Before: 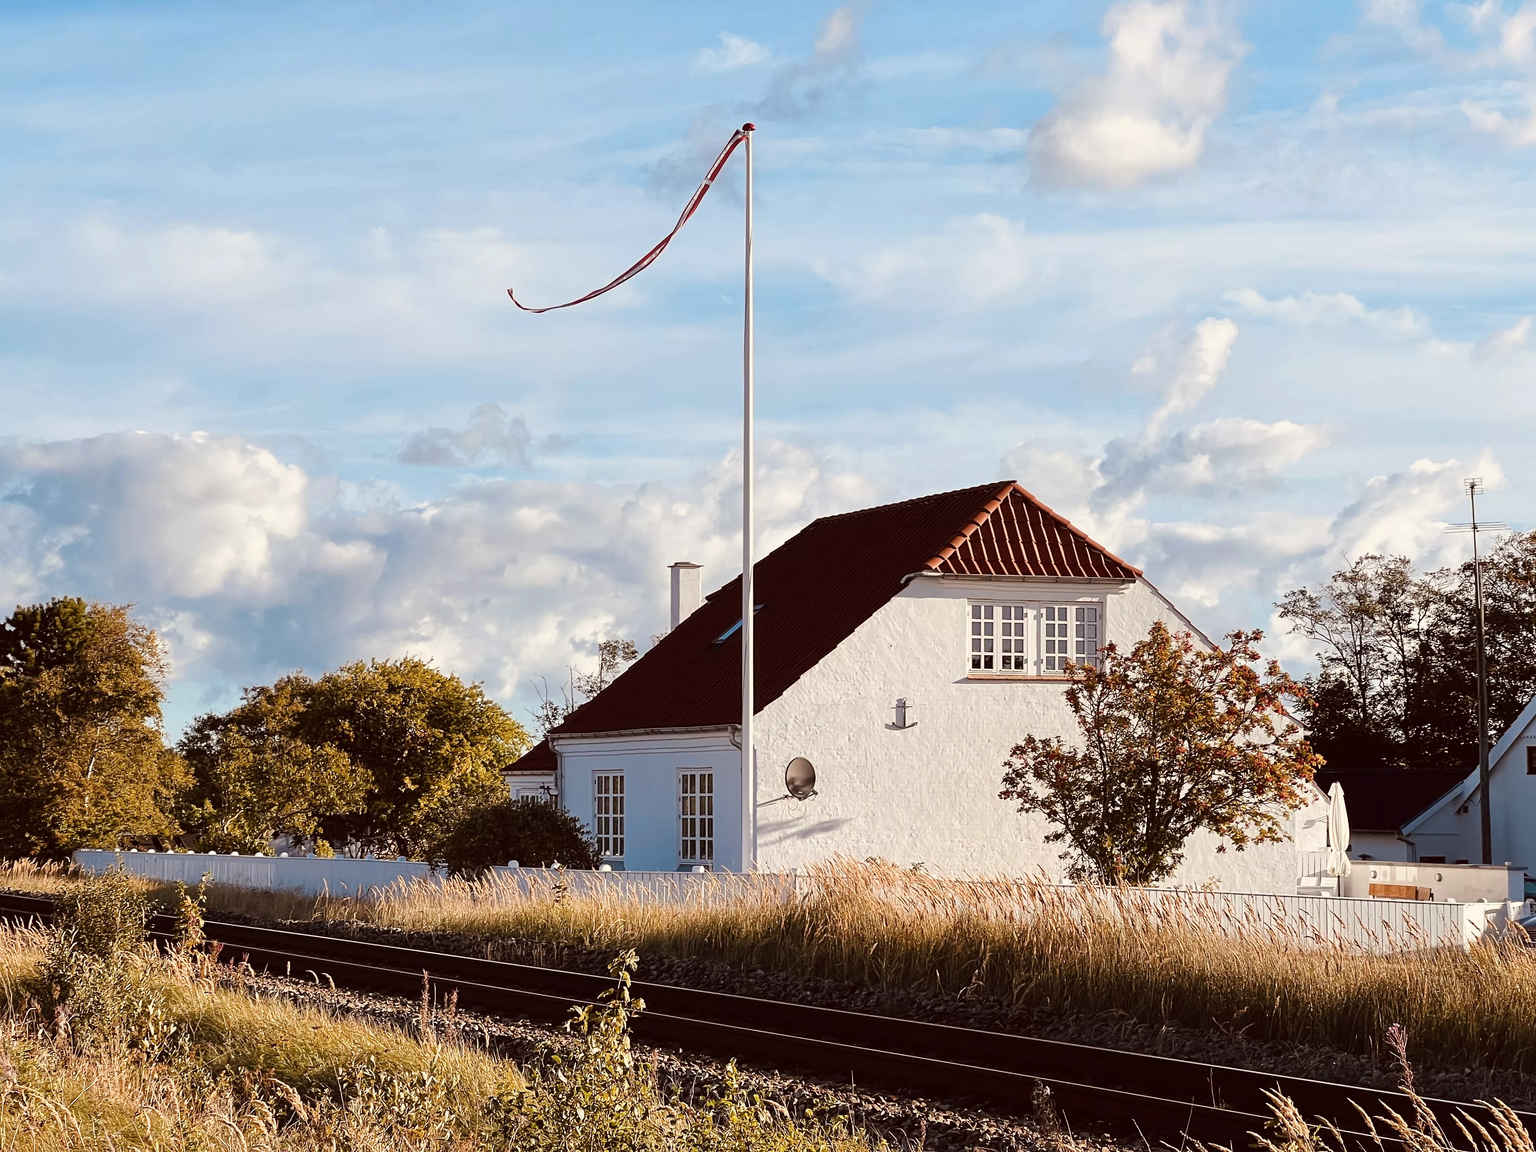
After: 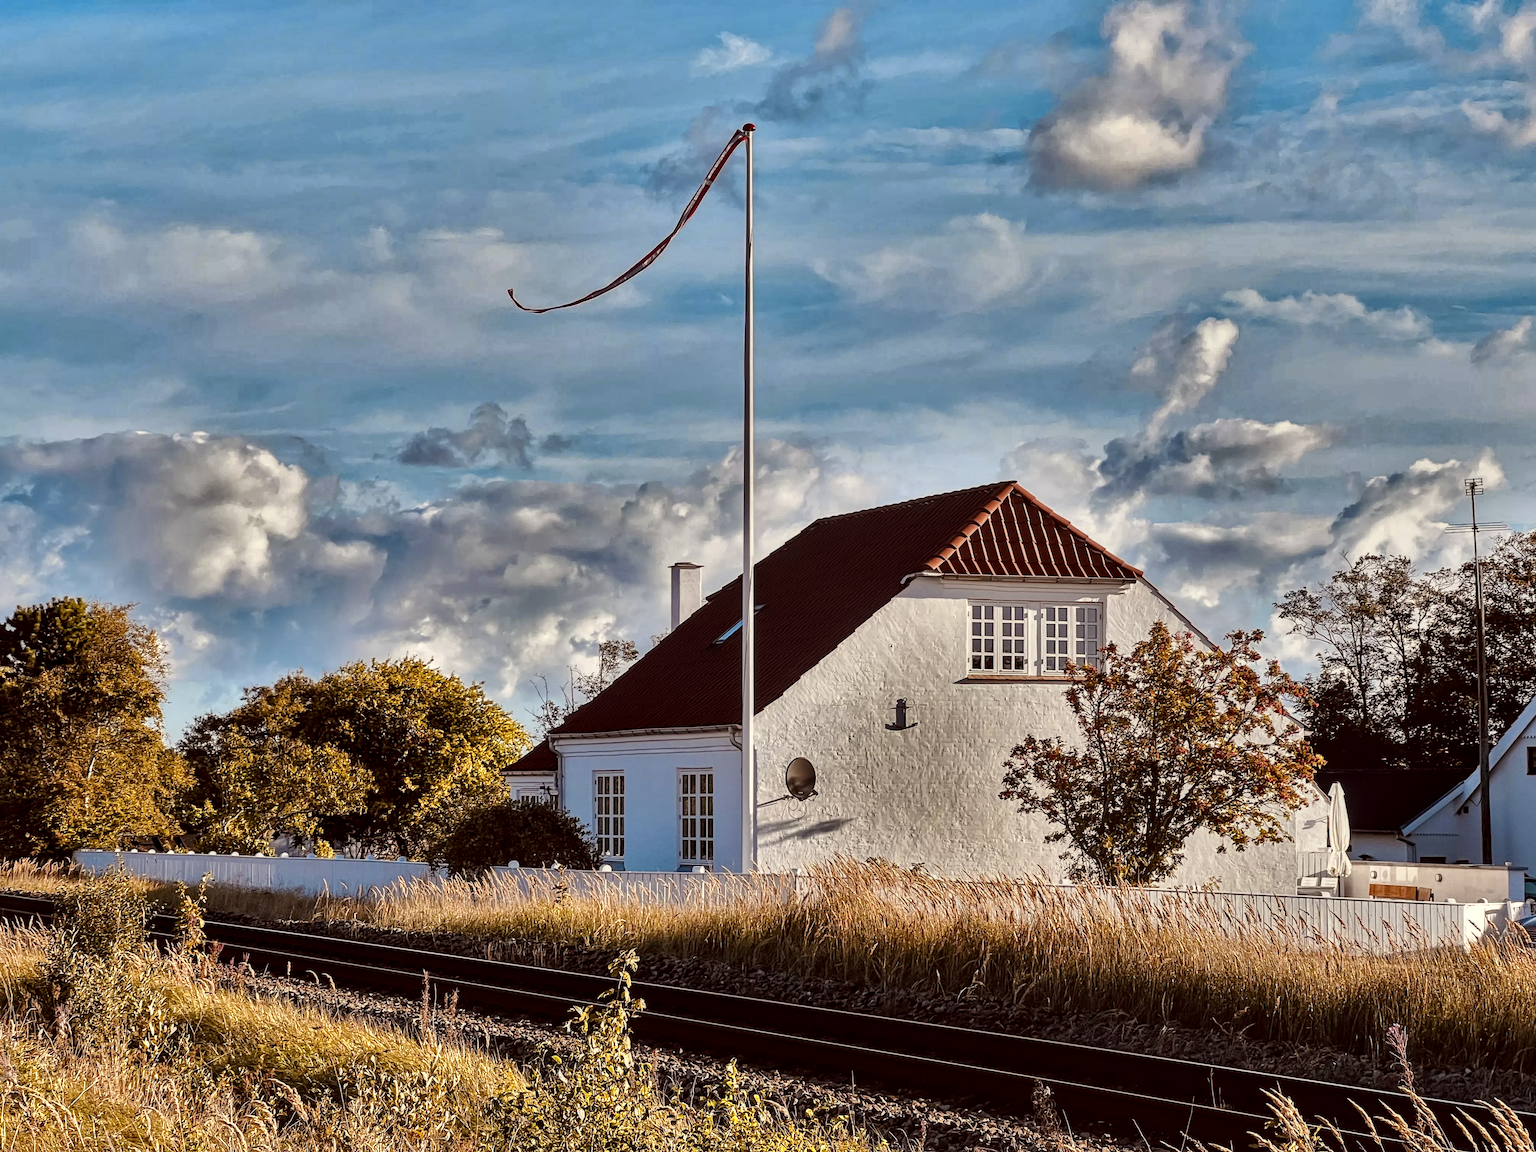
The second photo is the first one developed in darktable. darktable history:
shadows and highlights: shadows 24.31, highlights -79.48, highlights color adjustment 55.96%, soften with gaussian
local contrast: detail 130%
color zones: curves: ch0 [(0, 0.485) (0.178, 0.476) (0.261, 0.623) (0.411, 0.403) (0.708, 0.603) (0.934, 0.412)]; ch1 [(0.003, 0.485) (0.149, 0.496) (0.229, 0.584) (0.326, 0.551) (0.484, 0.262) (0.757, 0.643)]
exposure: black level correction 0.002, exposure -0.103 EV, compensate highlight preservation false
